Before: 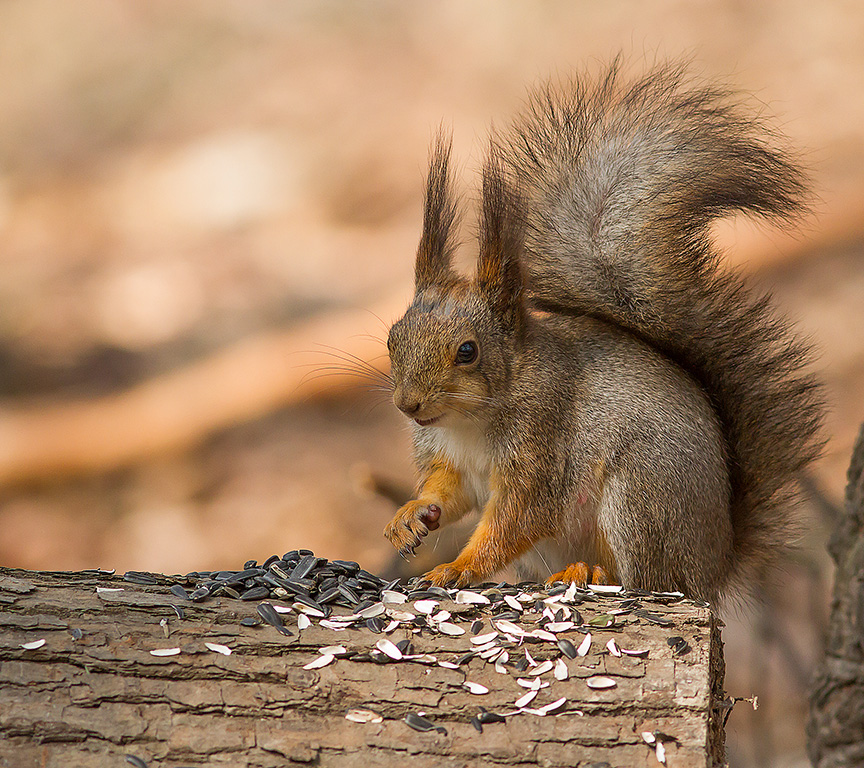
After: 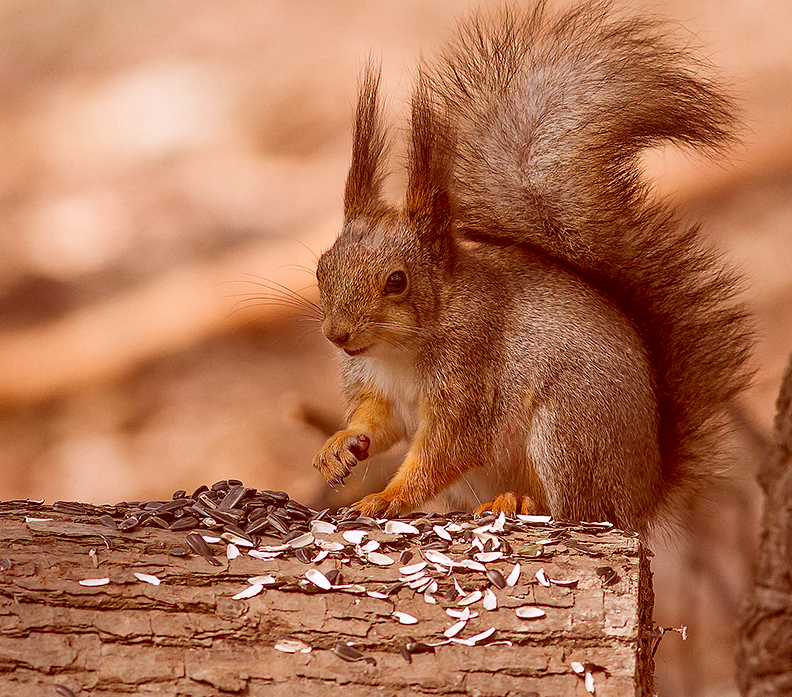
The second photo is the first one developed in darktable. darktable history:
crop and rotate: left 8.262%, top 9.226%
color calibration: illuminant Planckian (black body), x 0.375, y 0.373, temperature 4117 K
grain: coarseness 0.09 ISO, strength 10%
color correction: highlights a* 9.03, highlights b* 8.71, shadows a* 40, shadows b* 40, saturation 0.8
